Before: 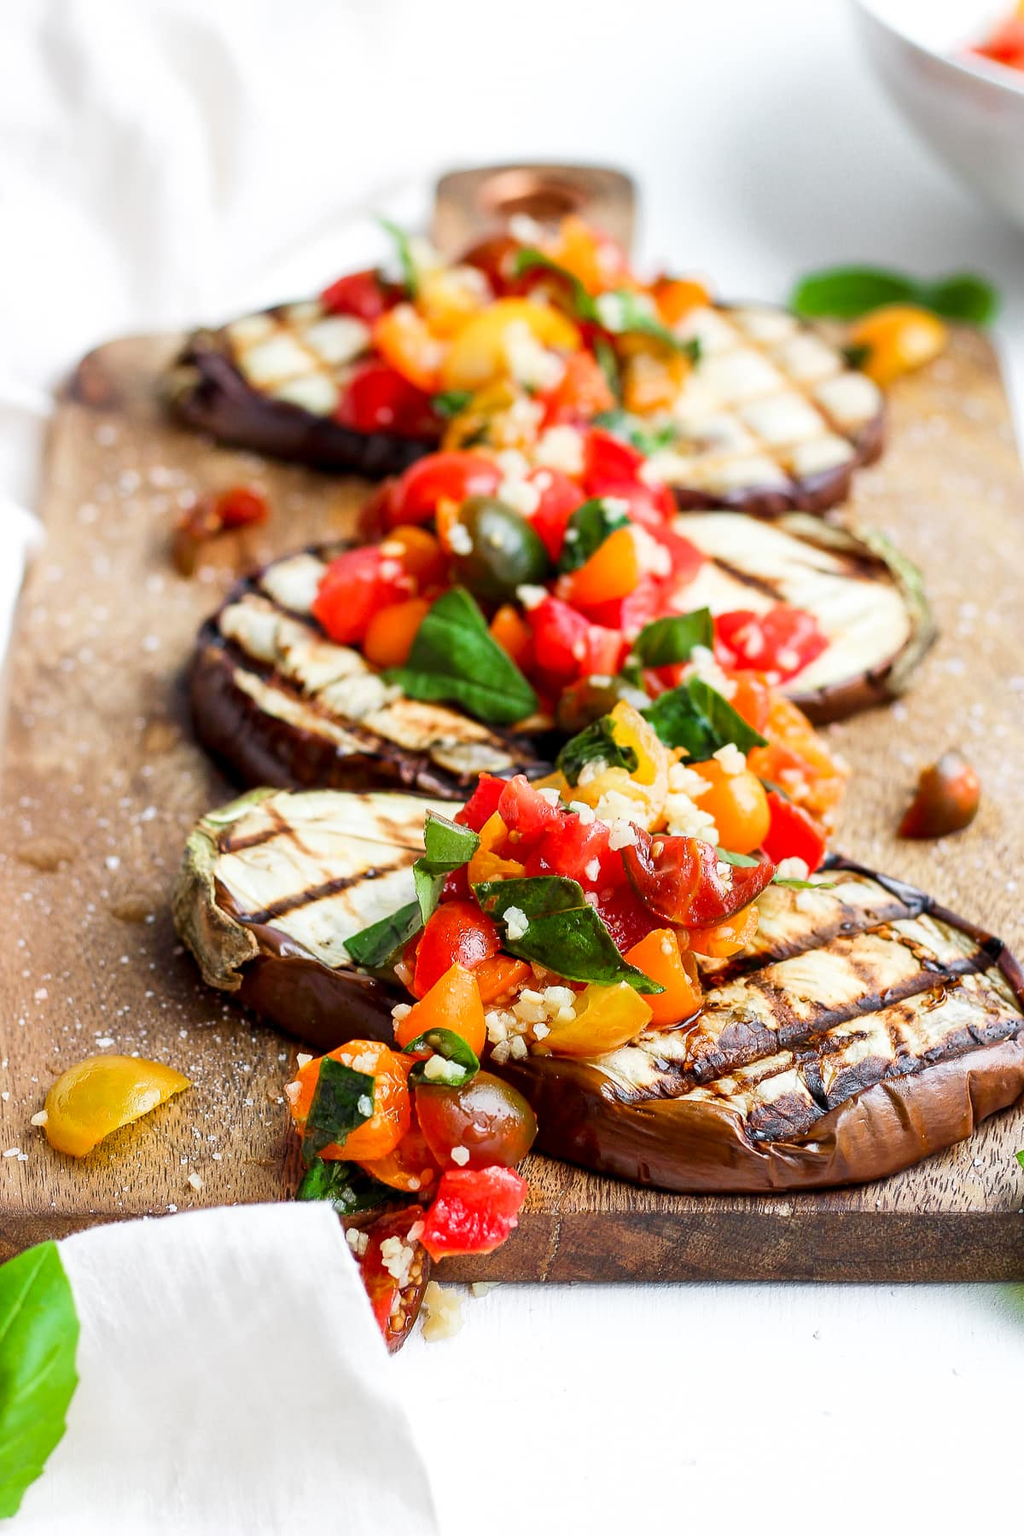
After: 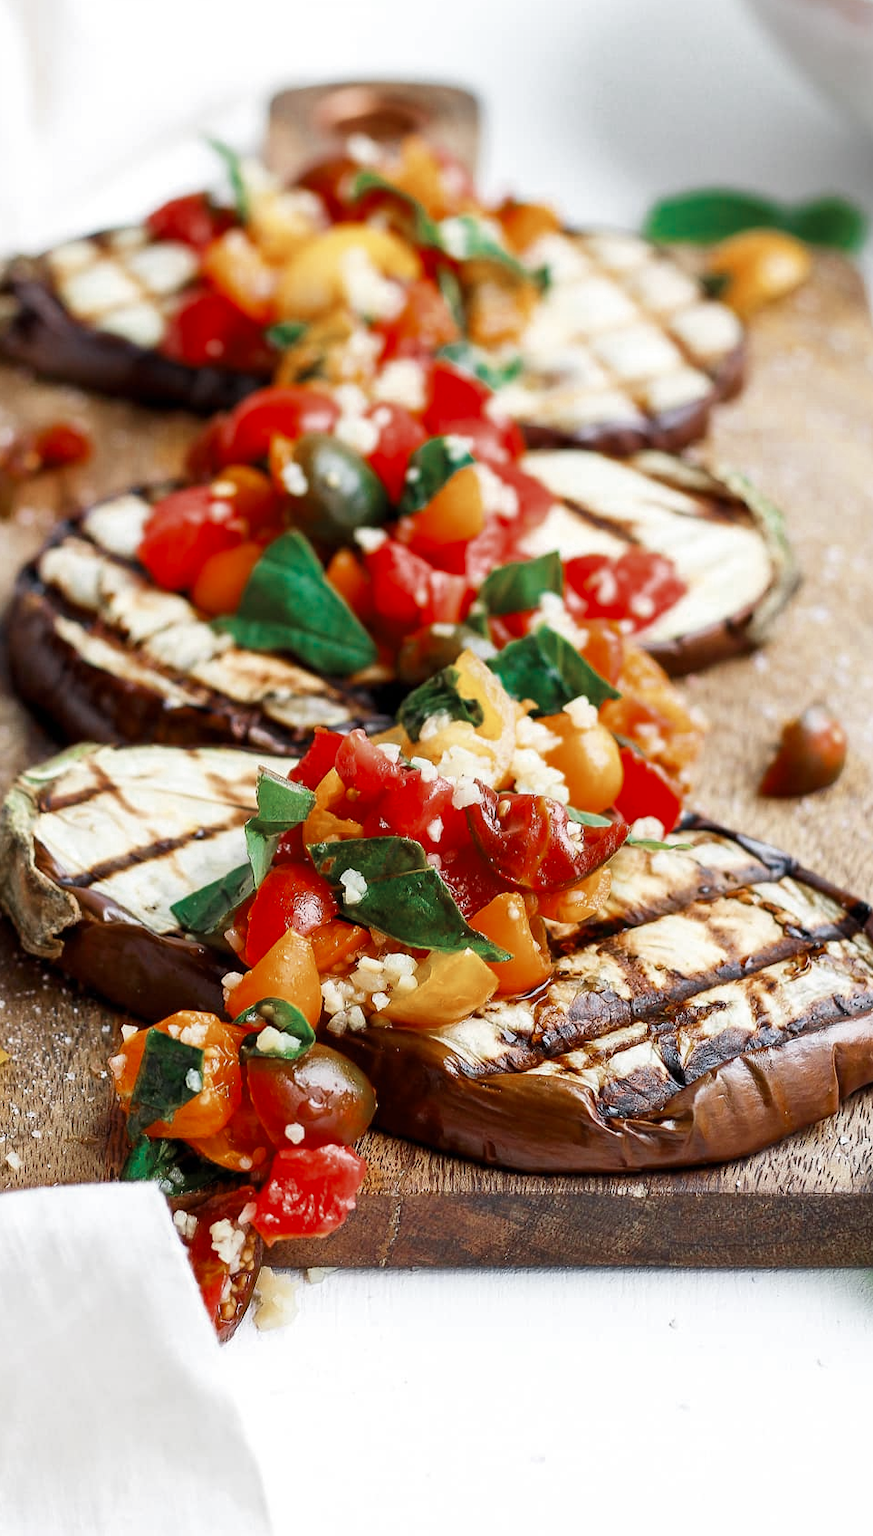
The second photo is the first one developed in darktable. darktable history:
color zones: curves: ch0 [(0, 0.5) (0.125, 0.4) (0.25, 0.5) (0.375, 0.4) (0.5, 0.4) (0.625, 0.35) (0.75, 0.35) (0.875, 0.5)]; ch1 [(0, 0.35) (0.125, 0.45) (0.25, 0.35) (0.375, 0.35) (0.5, 0.35) (0.625, 0.35) (0.75, 0.45) (0.875, 0.35)]; ch2 [(0, 0.6) (0.125, 0.5) (0.25, 0.5) (0.375, 0.6) (0.5, 0.6) (0.625, 0.5) (0.75, 0.5) (0.875, 0.5)]
crop and rotate: left 17.888%, top 5.725%, right 1.73%
